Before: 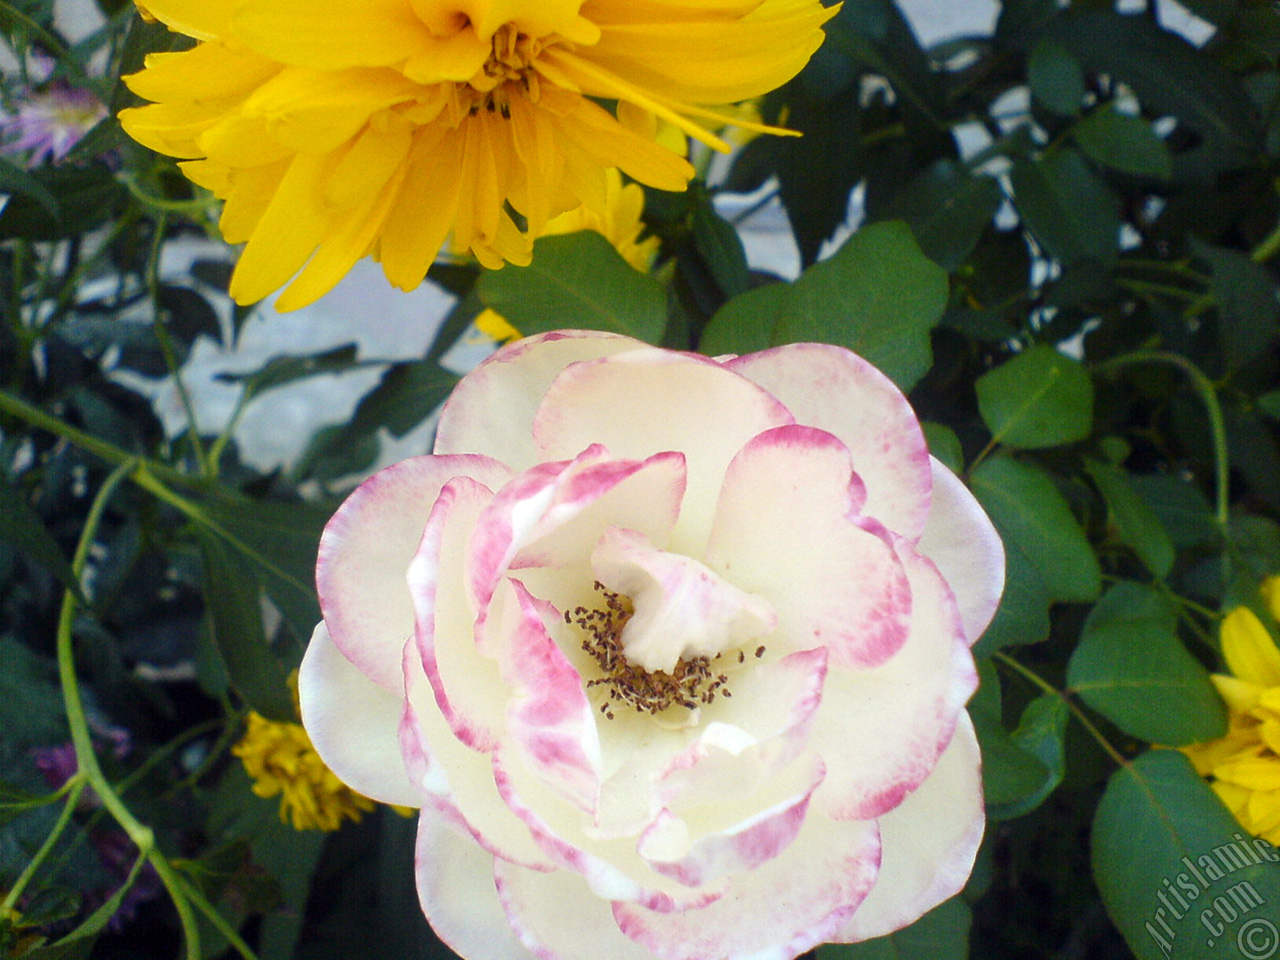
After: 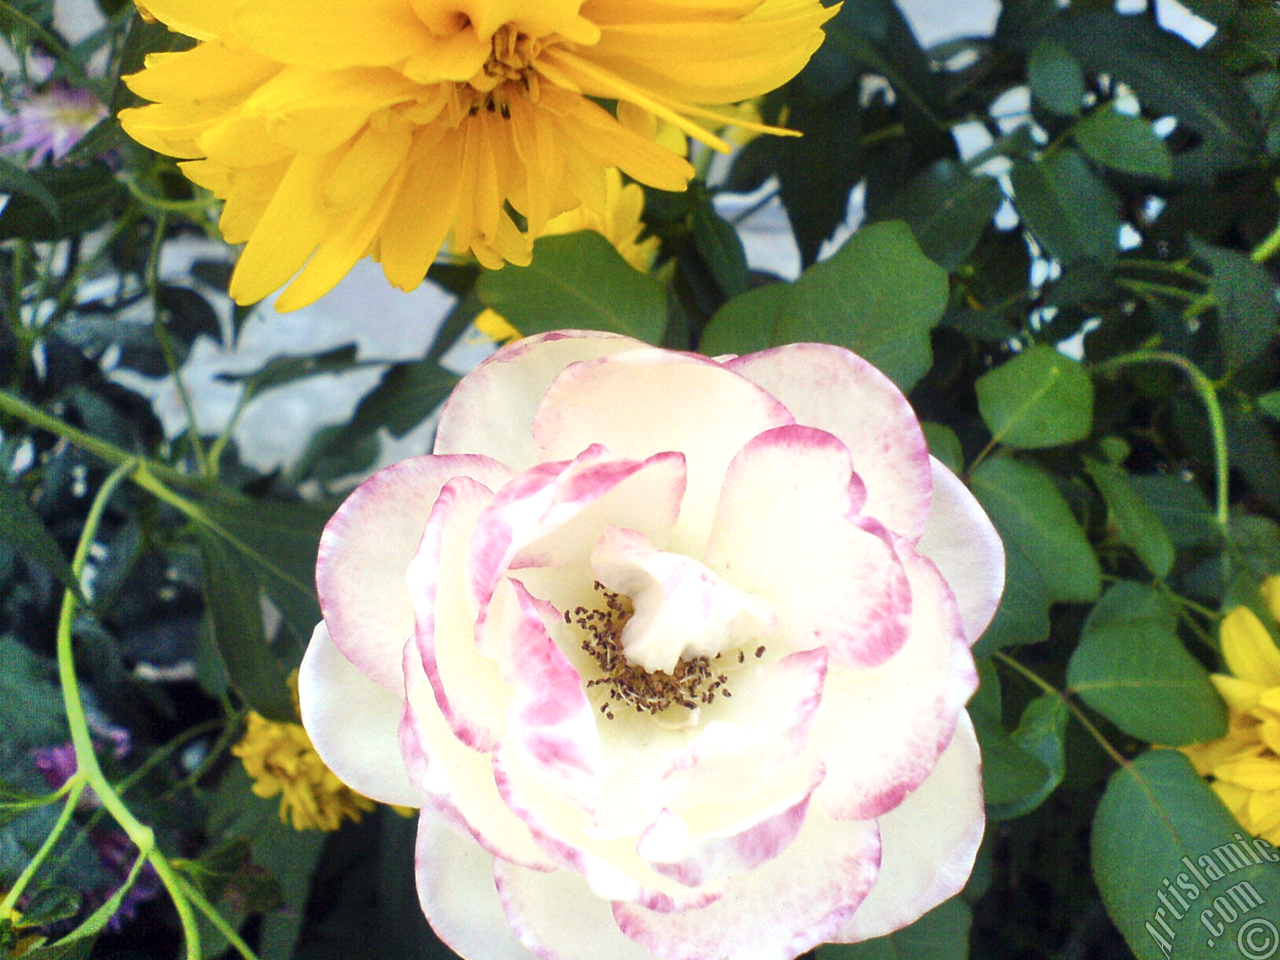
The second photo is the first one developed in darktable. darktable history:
shadows and highlights: radius 110.56, shadows 51.09, white point adjustment 9.04, highlights -3.19, soften with gaussian
contrast brightness saturation: saturation -0.038
